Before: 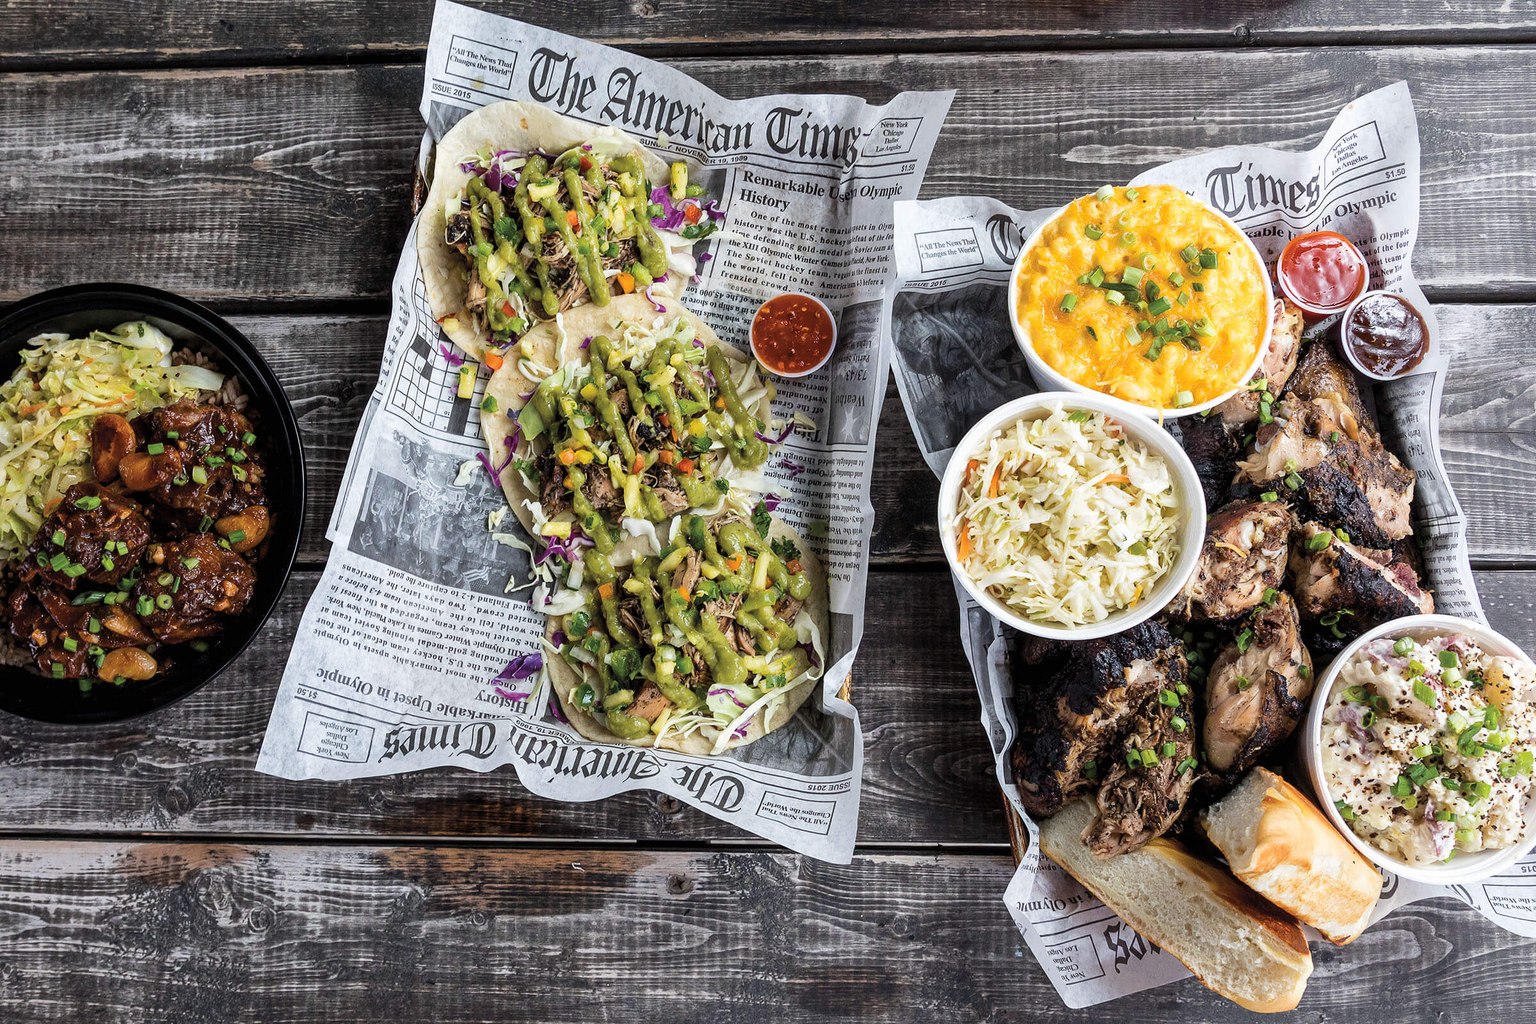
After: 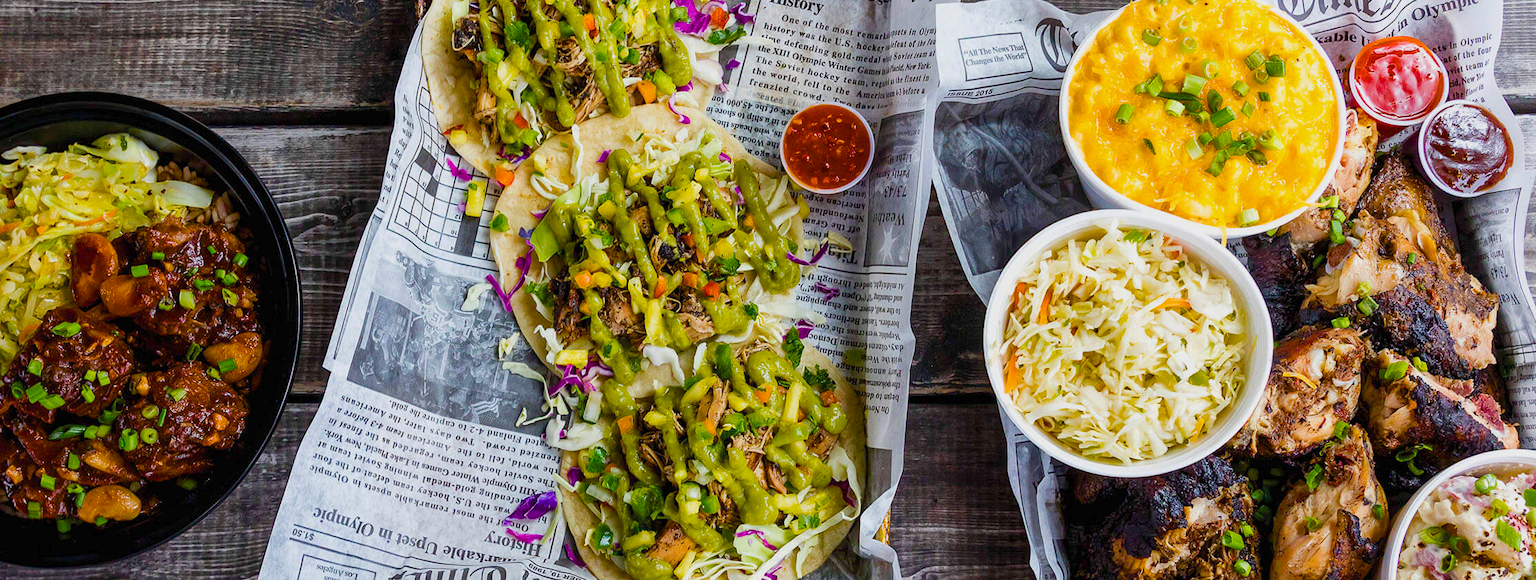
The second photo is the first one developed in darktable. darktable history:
crop: left 1.746%, top 19.332%, right 5.521%, bottom 28.078%
color balance rgb: linear chroma grading › global chroma 49.843%, perceptual saturation grading › global saturation 20%, perceptual saturation grading › highlights -25.662%, perceptual saturation grading › shadows 49.257%, contrast -10.169%
